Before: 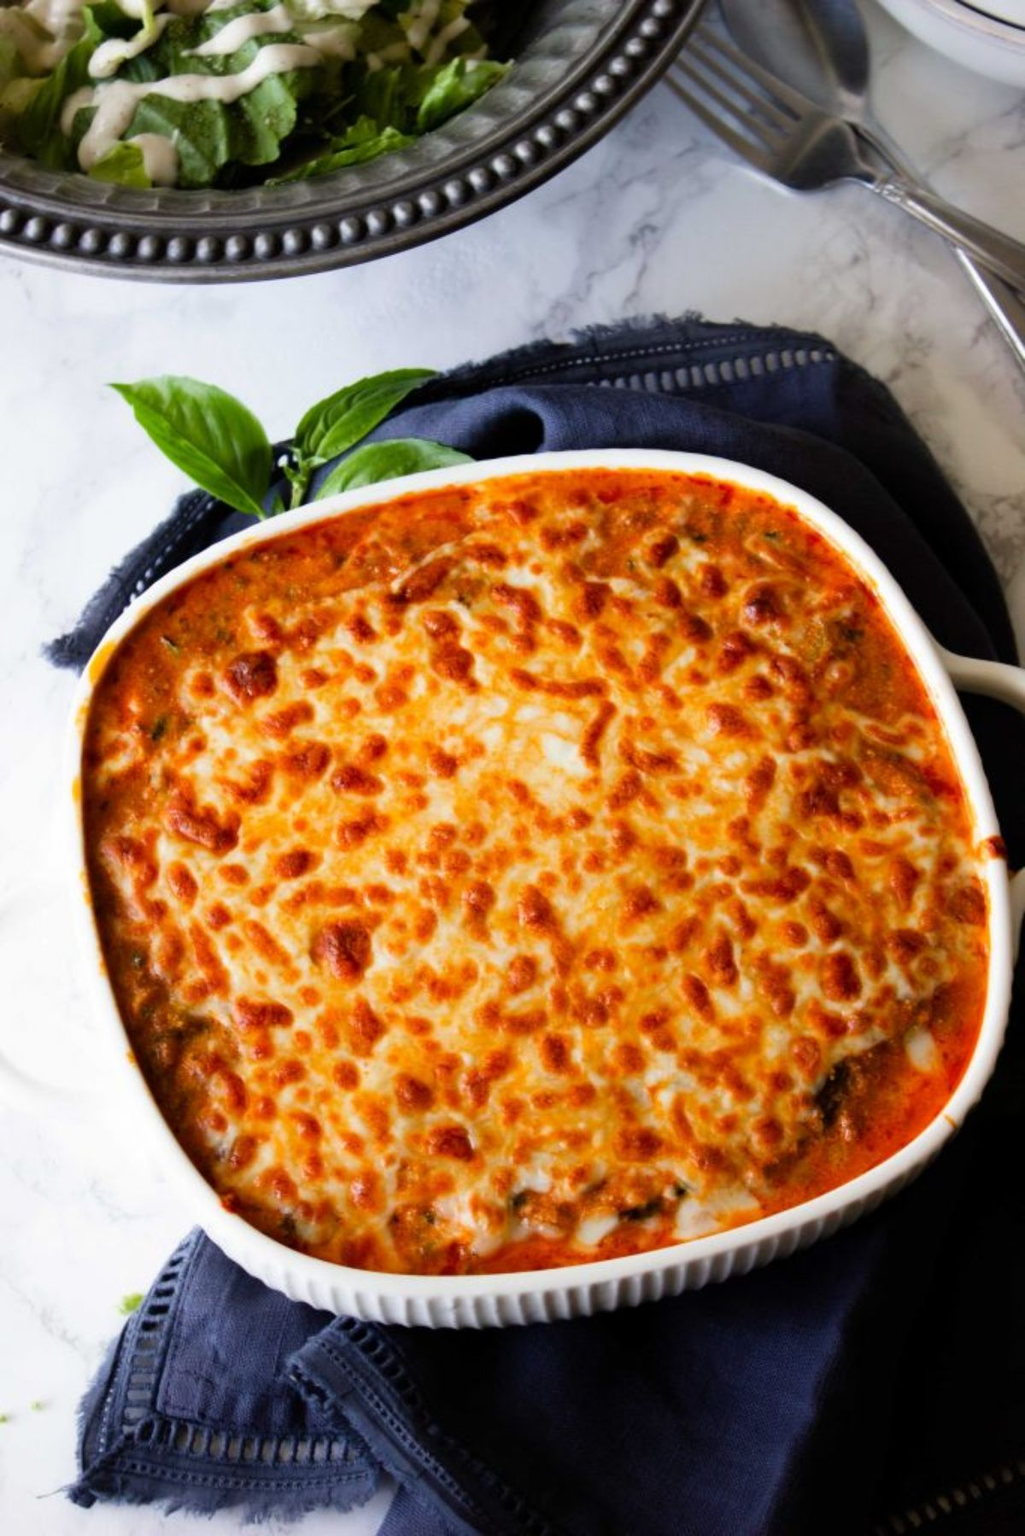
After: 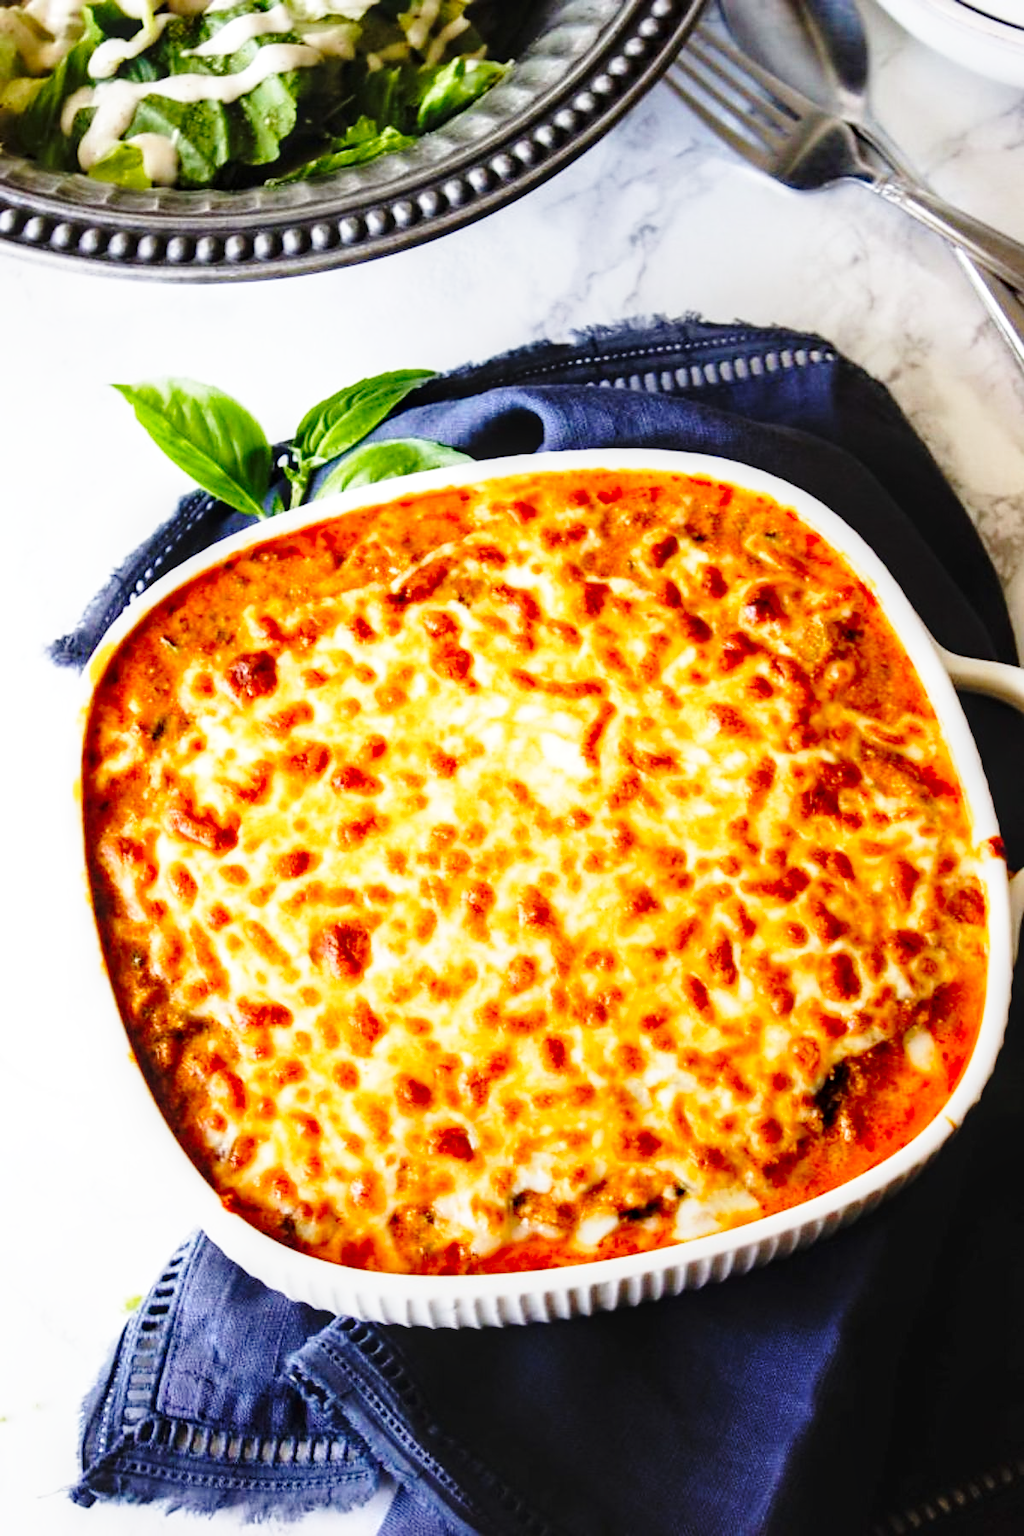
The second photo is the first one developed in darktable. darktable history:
base curve: curves: ch0 [(0, 0) (0.028, 0.03) (0.105, 0.232) (0.387, 0.748) (0.754, 0.968) (1, 1)], fusion 1, exposure shift 0.576, preserve colors none
local contrast: on, module defaults
sharpen: radius 1.864, amount 0.398, threshold 1.271
